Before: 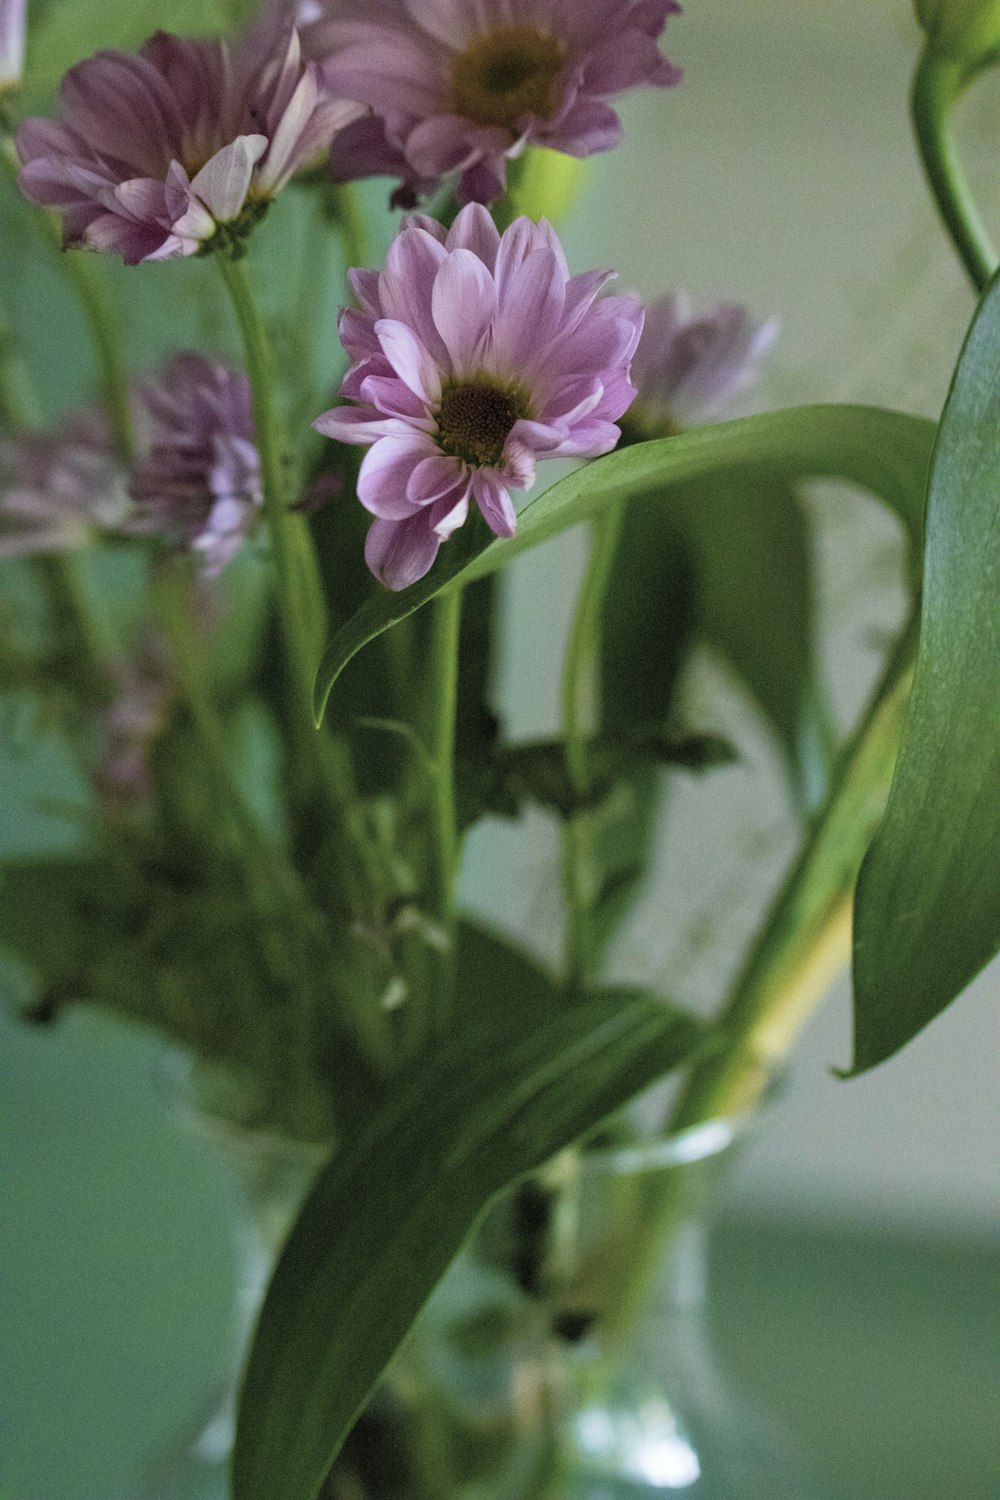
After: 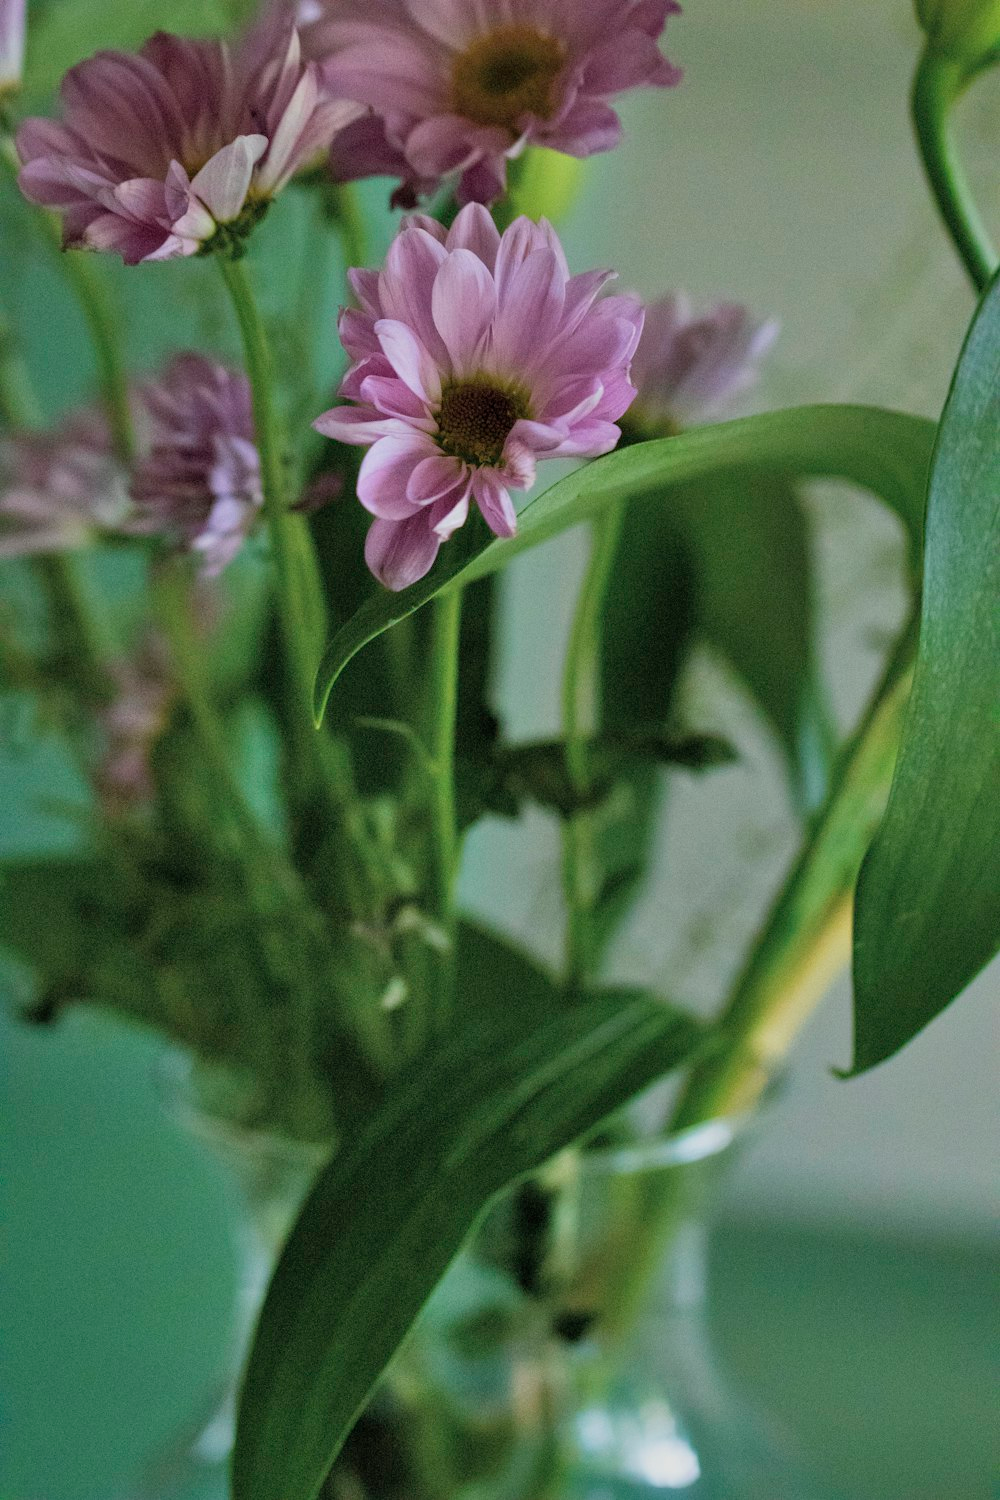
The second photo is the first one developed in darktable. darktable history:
shadows and highlights: highlights color adjustment 55.99%, soften with gaussian
tone equalizer: -8 EV -0.001 EV, -7 EV 0.005 EV, -6 EV -0.023 EV, -5 EV 0.018 EV, -4 EV -0.008 EV, -3 EV 0.023 EV, -2 EV -0.088 EV, -1 EV -0.282 EV, +0 EV -0.601 EV, mask exposure compensation -0.488 EV
